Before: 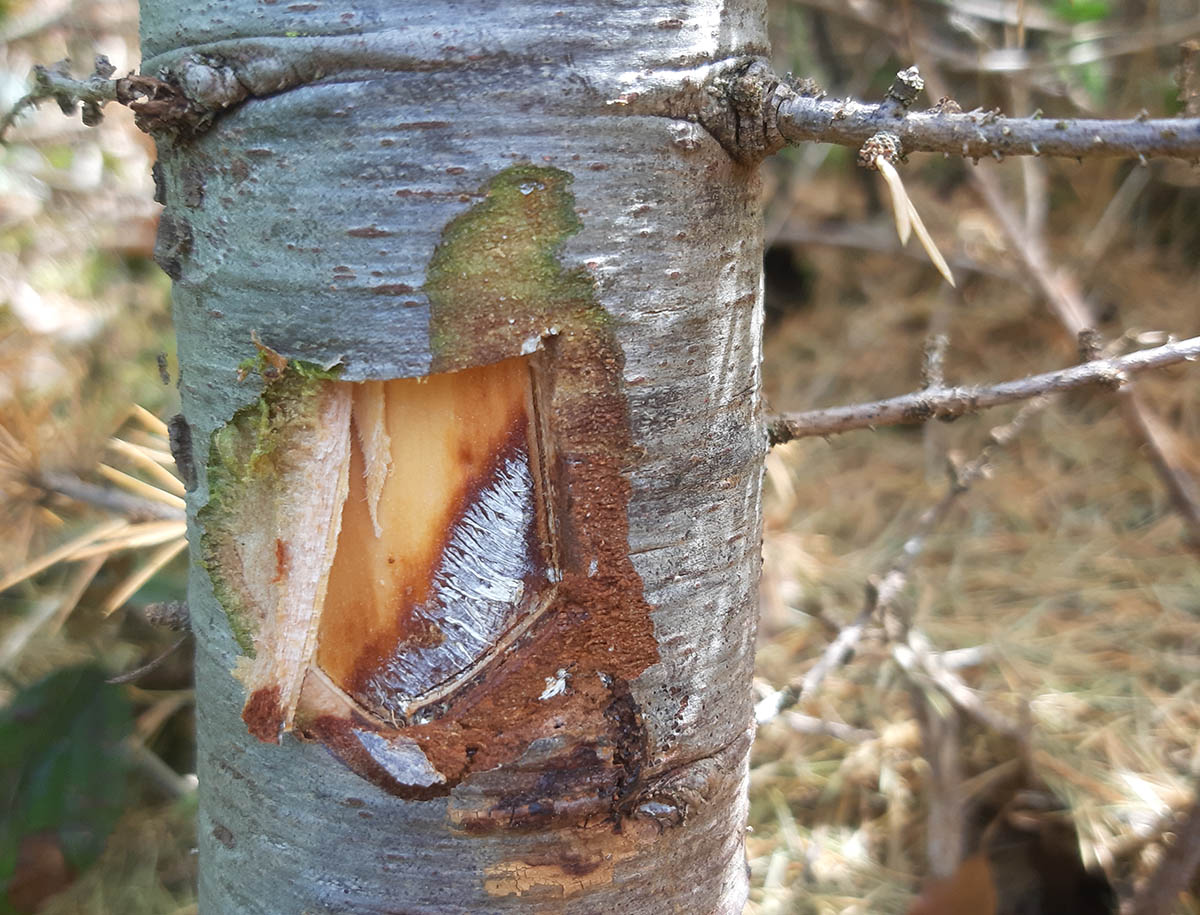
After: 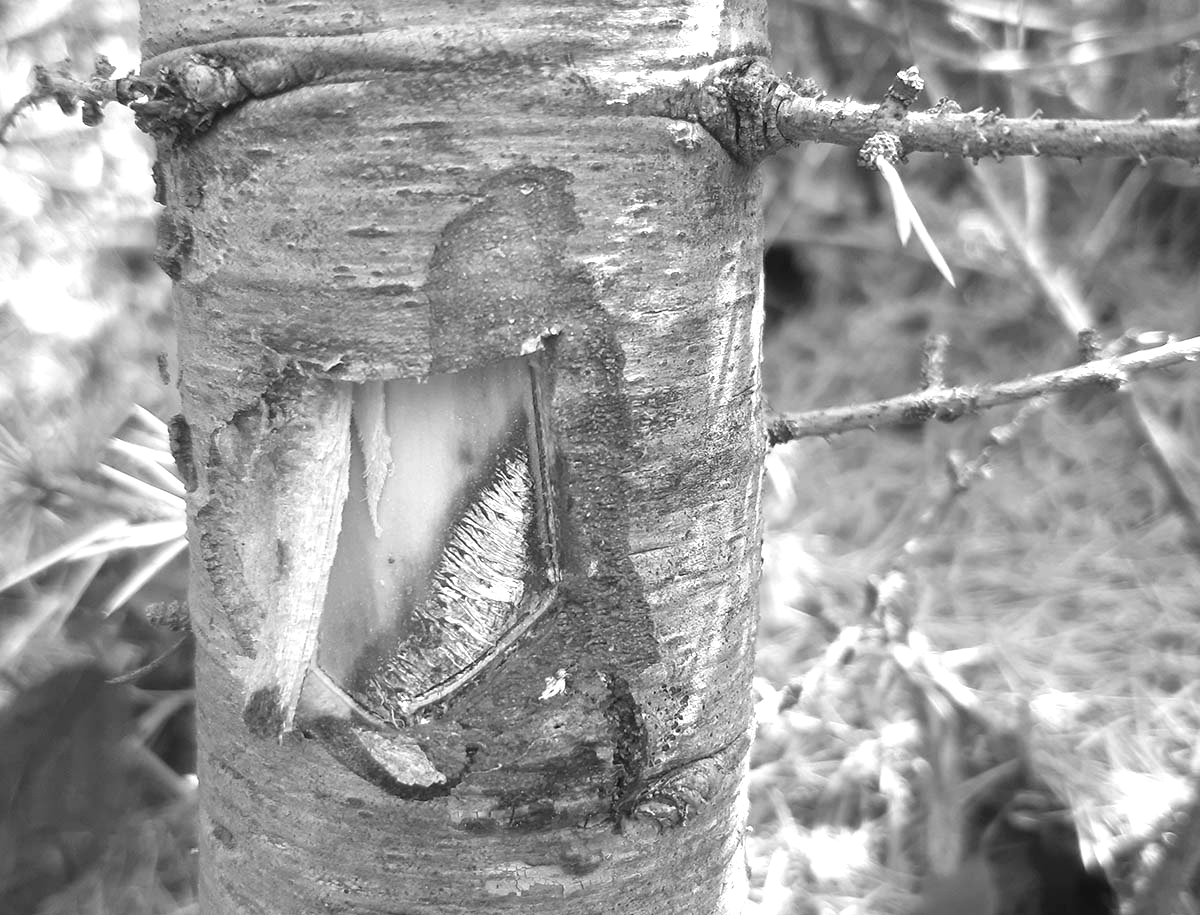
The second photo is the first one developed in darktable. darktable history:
exposure: exposure 0.602 EV, compensate highlight preservation false
color calibration: output gray [0.714, 0.278, 0, 0], gray › normalize channels true, illuminant custom, x 0.368, y 0.373, temperature 4343.42 K, gamut compression 0.018
